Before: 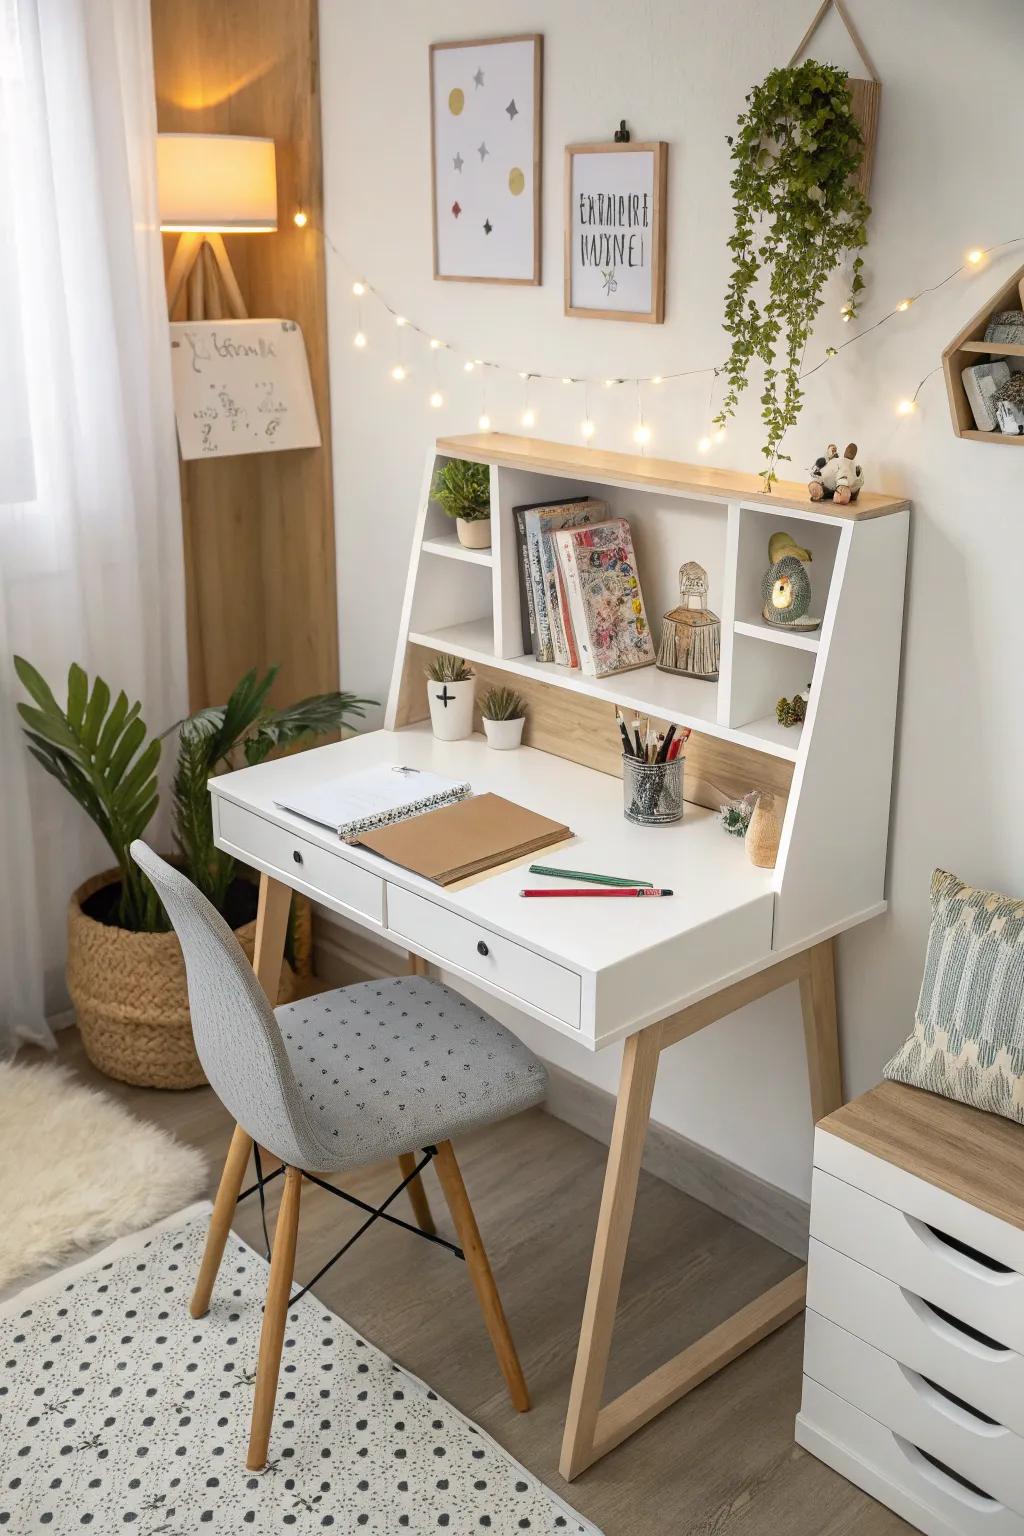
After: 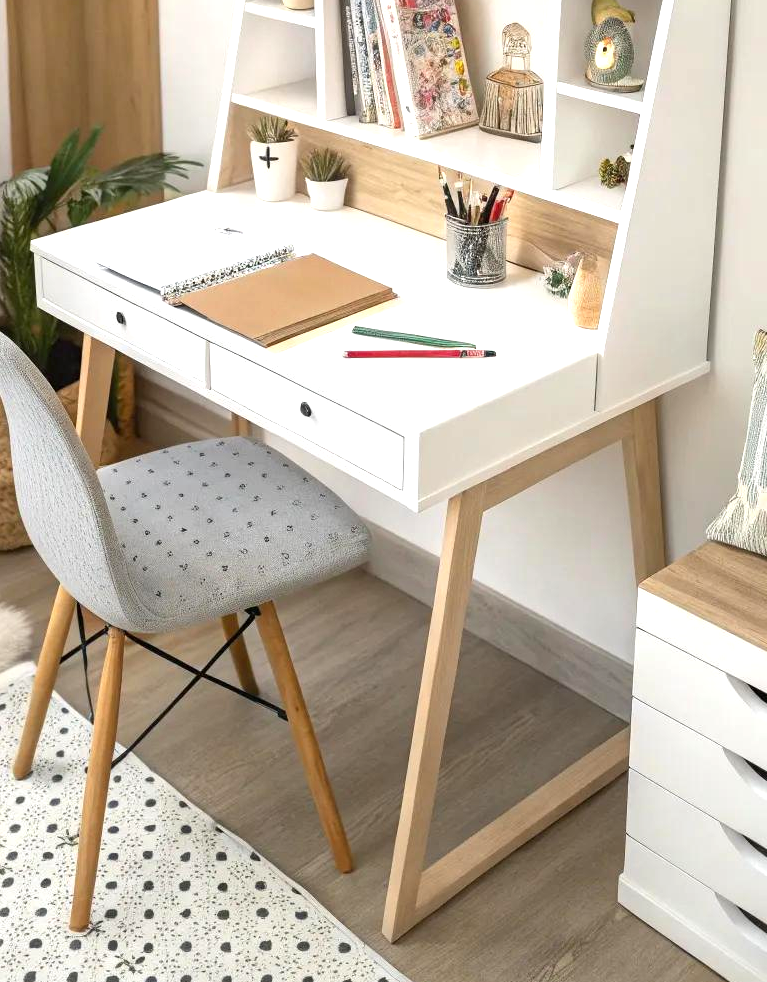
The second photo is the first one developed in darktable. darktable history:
crop and rotate: left 17.347%, top 35.118%, right 7.694%, bottom 0.939%
exposure: exposure 0.746 EV, compensate highlight preservation false
